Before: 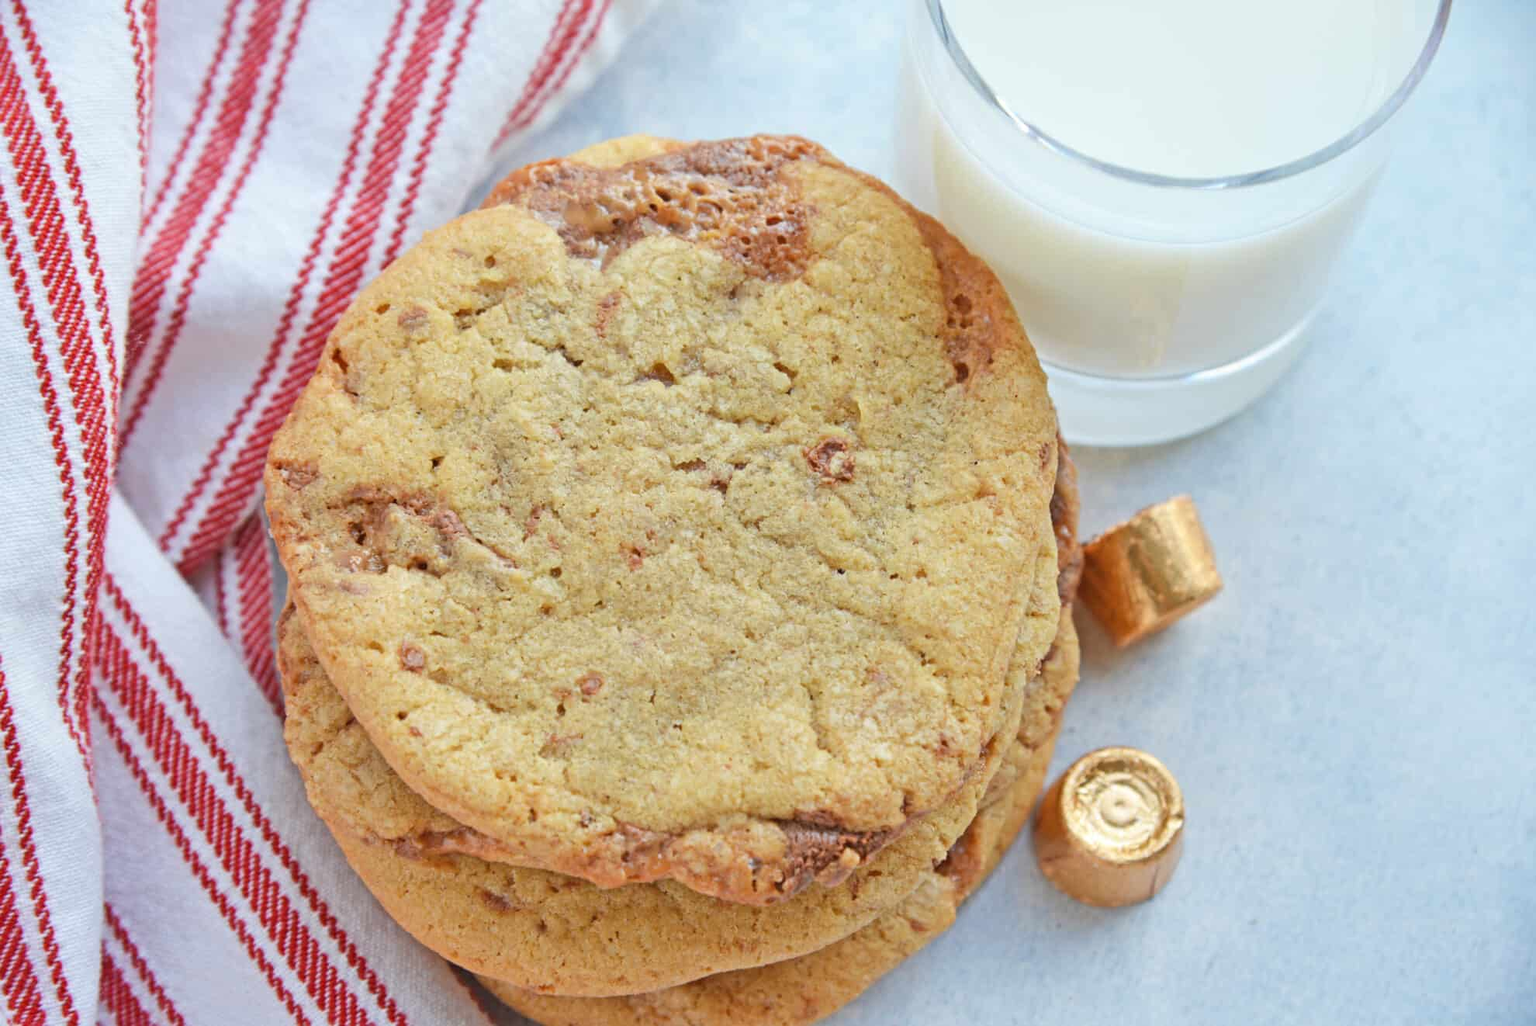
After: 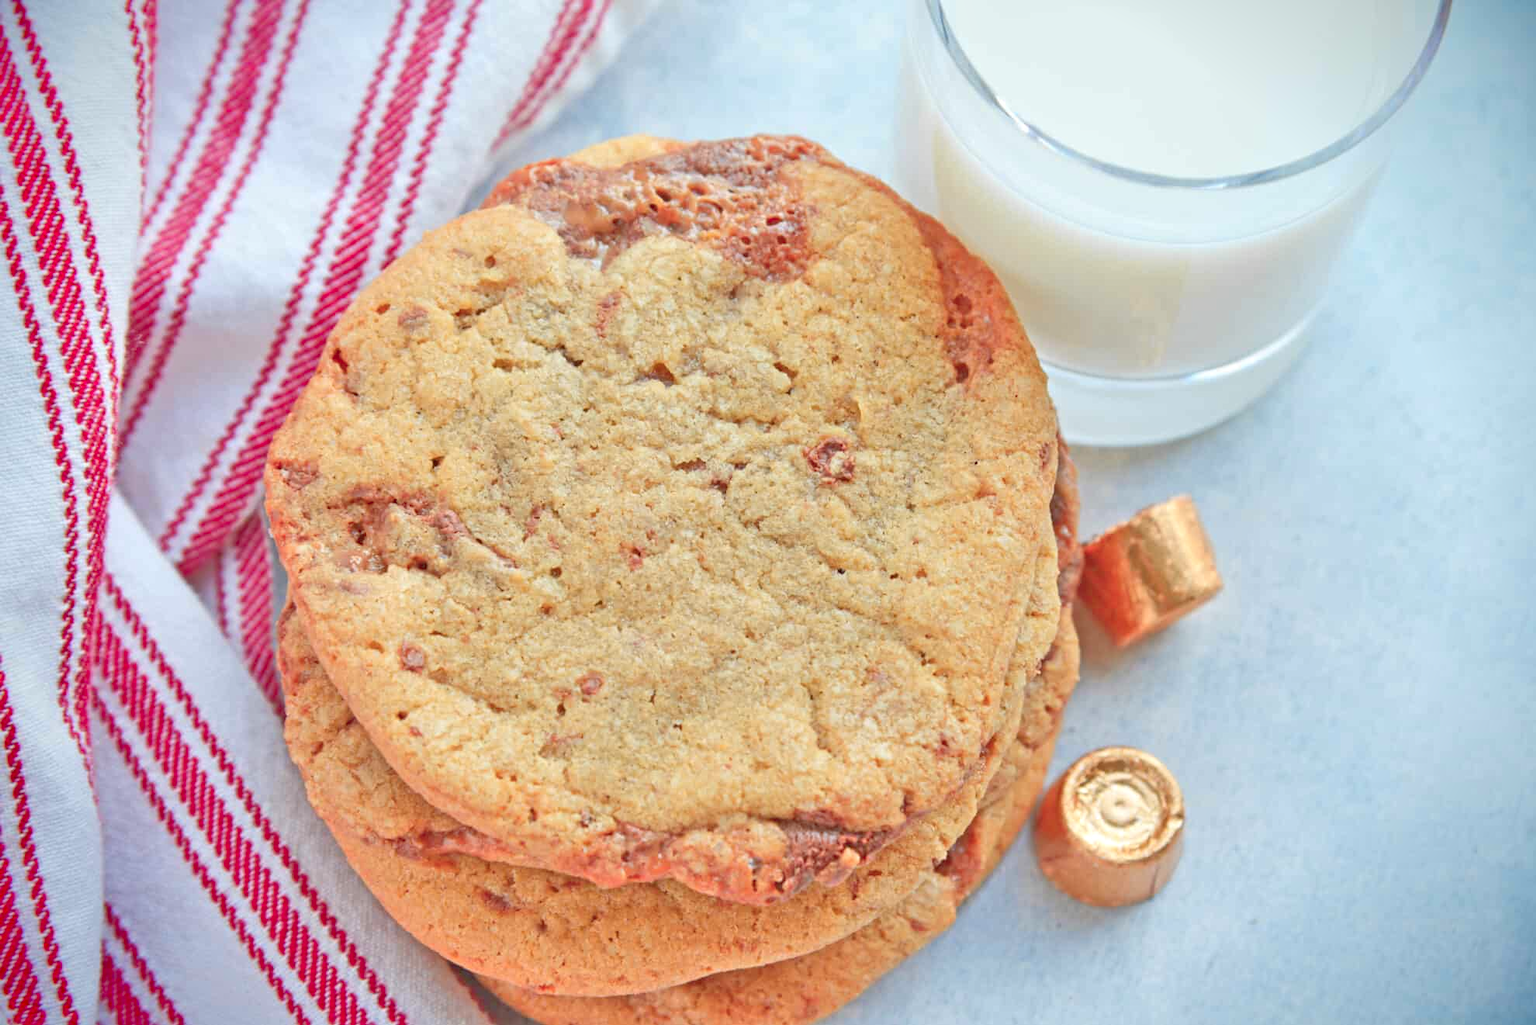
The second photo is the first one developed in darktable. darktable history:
tone equalizer: -7 EV 0.15 EV, -6 EV 0.6 EV, -5 EV 1.15 EV, -4 EV 1.33 EV, -3 EV 1.15 EV, -2 EV 0.6 EV, -1 EV 0.15 EV, mask exposure compensation -0.5 EV
vignetting: fall-off start 88.53%, fall-off radius 44.2%, saturation 0.376, width/height ratio 1.161
color zones: curves: ch1 [(0.29, 0.492) (0.373, 0.185) (0.509, 0.481)]; ch2 [(0.25, 0.462) (0.749, 0.457)], mix 40.67%
